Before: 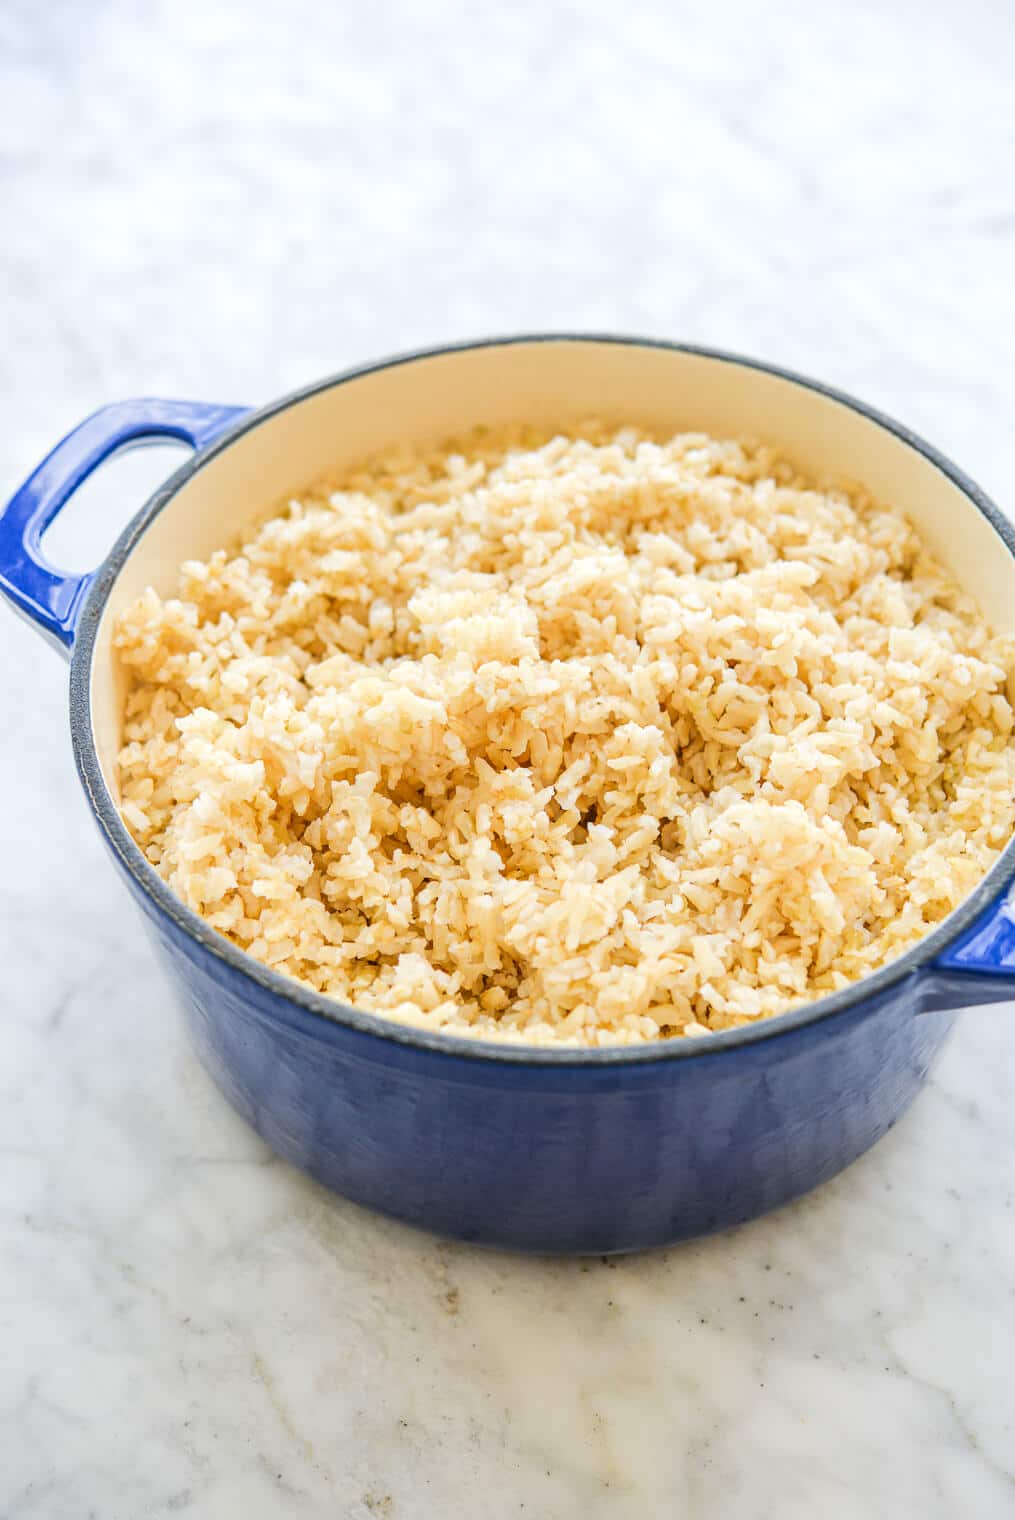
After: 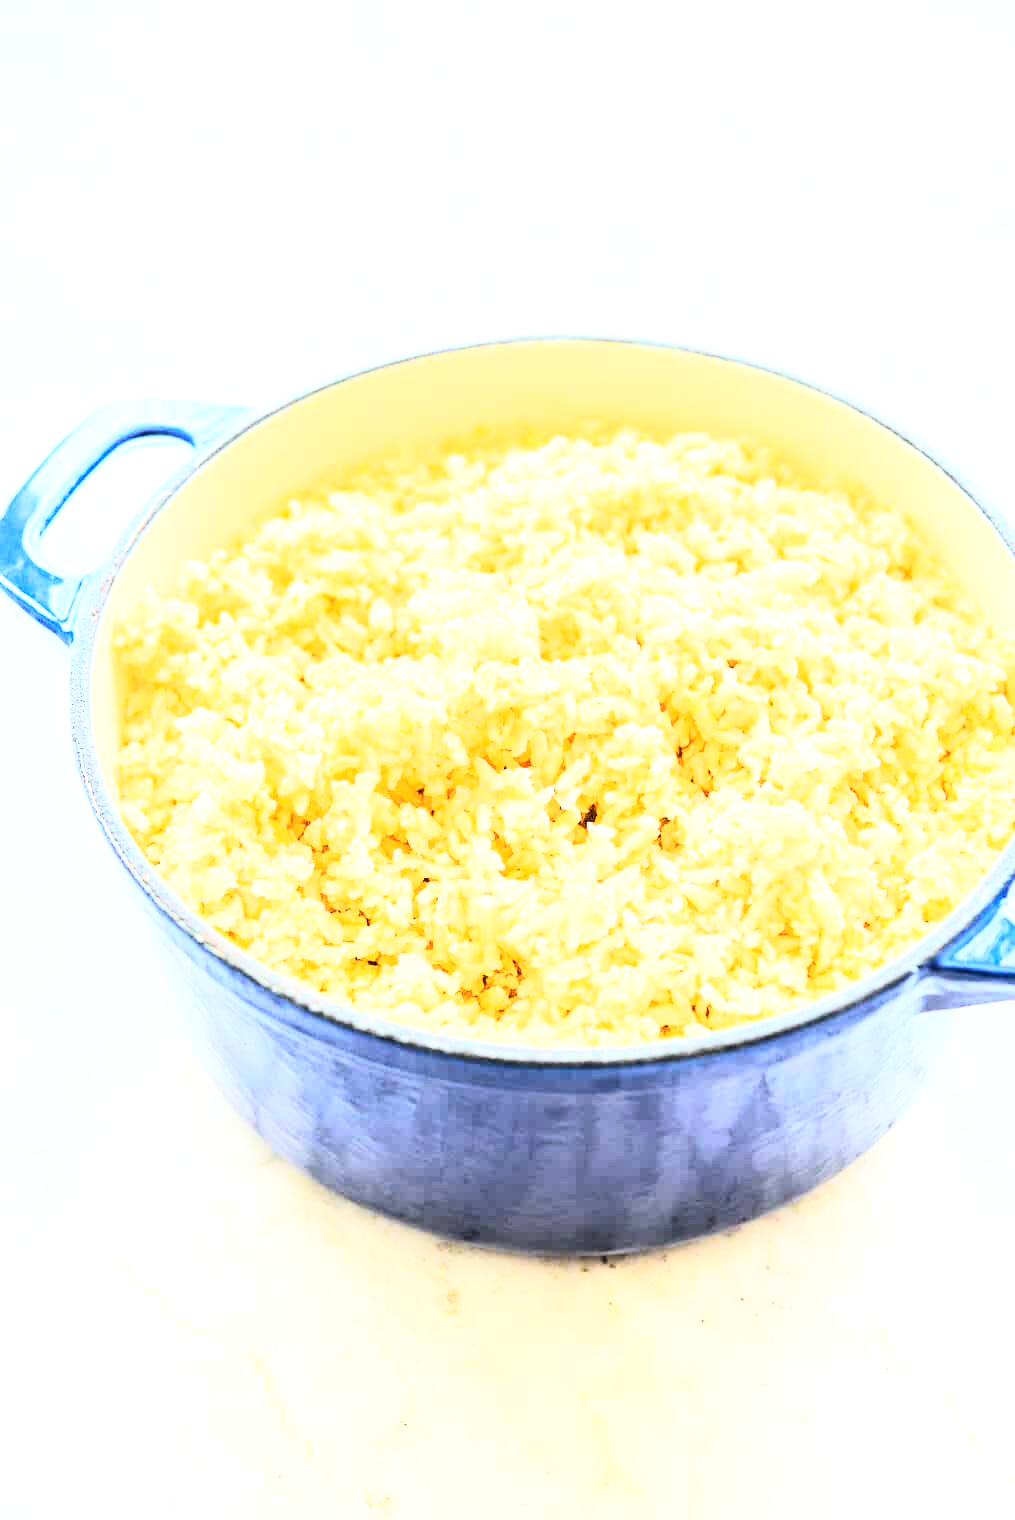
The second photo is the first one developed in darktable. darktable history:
exposure: black level correction 0, exposure 1.1 EV, compensate exposure bias true, compensate highlight preservation false
rgb curve: curves: ch0 [(0, 0) (0.21, 0.15) (0.24, 0.21) (0.5, 0.75) (0.75, 0.96) (0.89, 0.99) (1, 1)]; ch1 [(0, 0.02) (0.21, 0.13) (0.25, 0.2) (0.5, 0.67) (0.75, 0.9) (0.89, 0.97) (1, 1)]; ch2 [(0, 0.02) (0.21, 0.13) (0.25, 0.2) (0.5, 0.67) (0.75, 0.9) (0.89, 0.97) (1, 1)], compensate middle gray true
